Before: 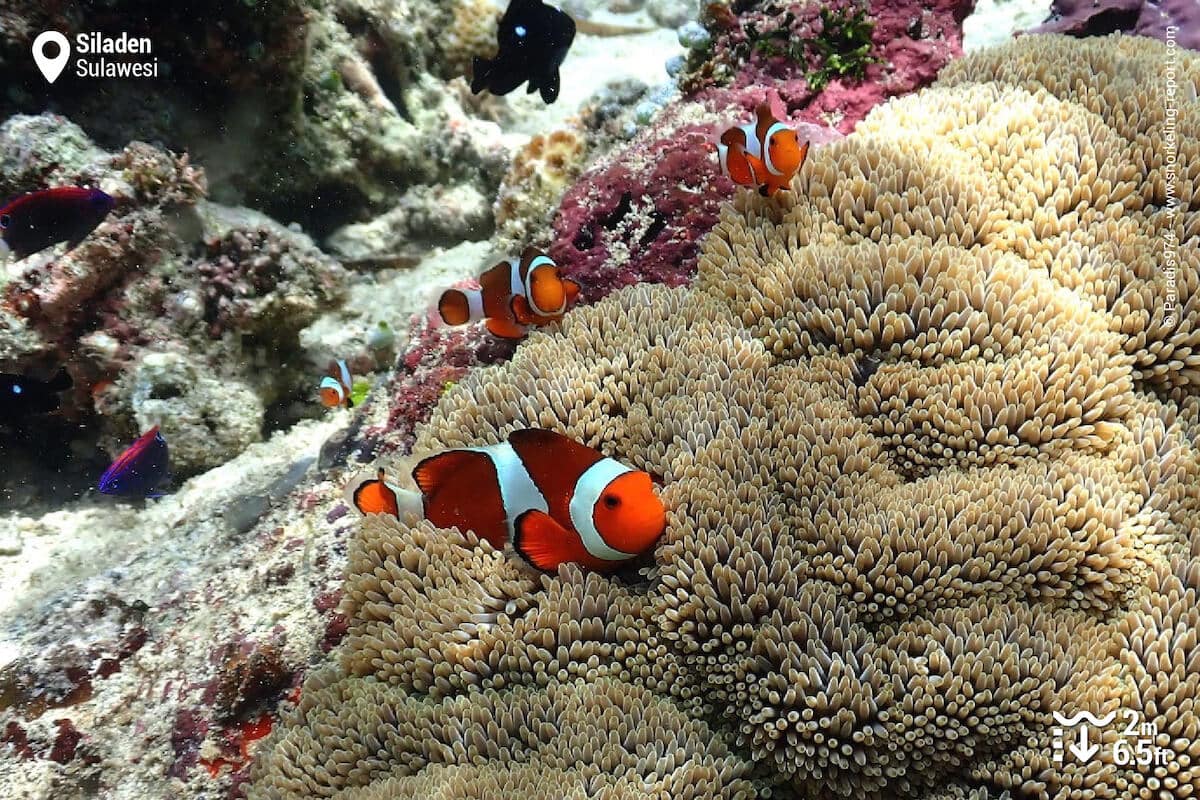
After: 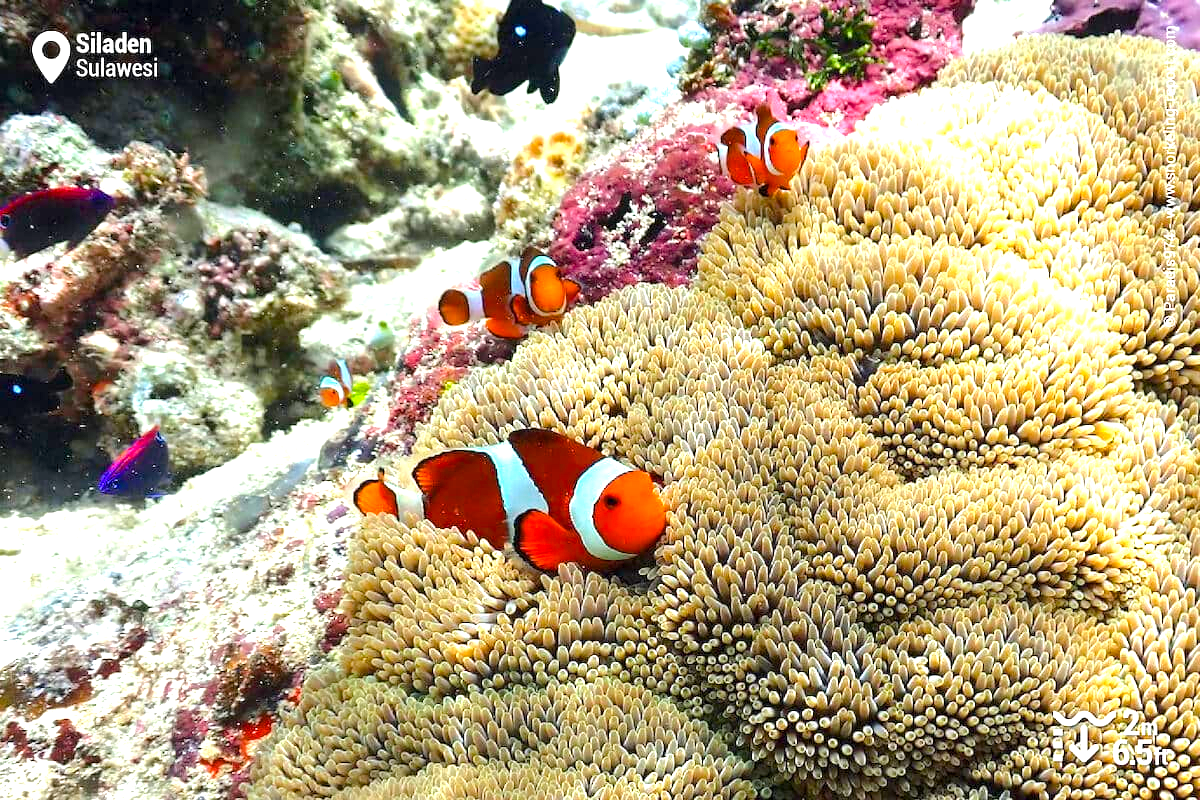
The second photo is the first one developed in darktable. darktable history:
color balance rgb: perceptual saturation grading › global saturation 25%, perceptual brilliance grading › mid-tones 10%, perceptual brilliance grading › shadows 15%, global vibrance 20%
exposure: black level correction 0.001, exposure 1.116 EV, compensate highlight preservation false
